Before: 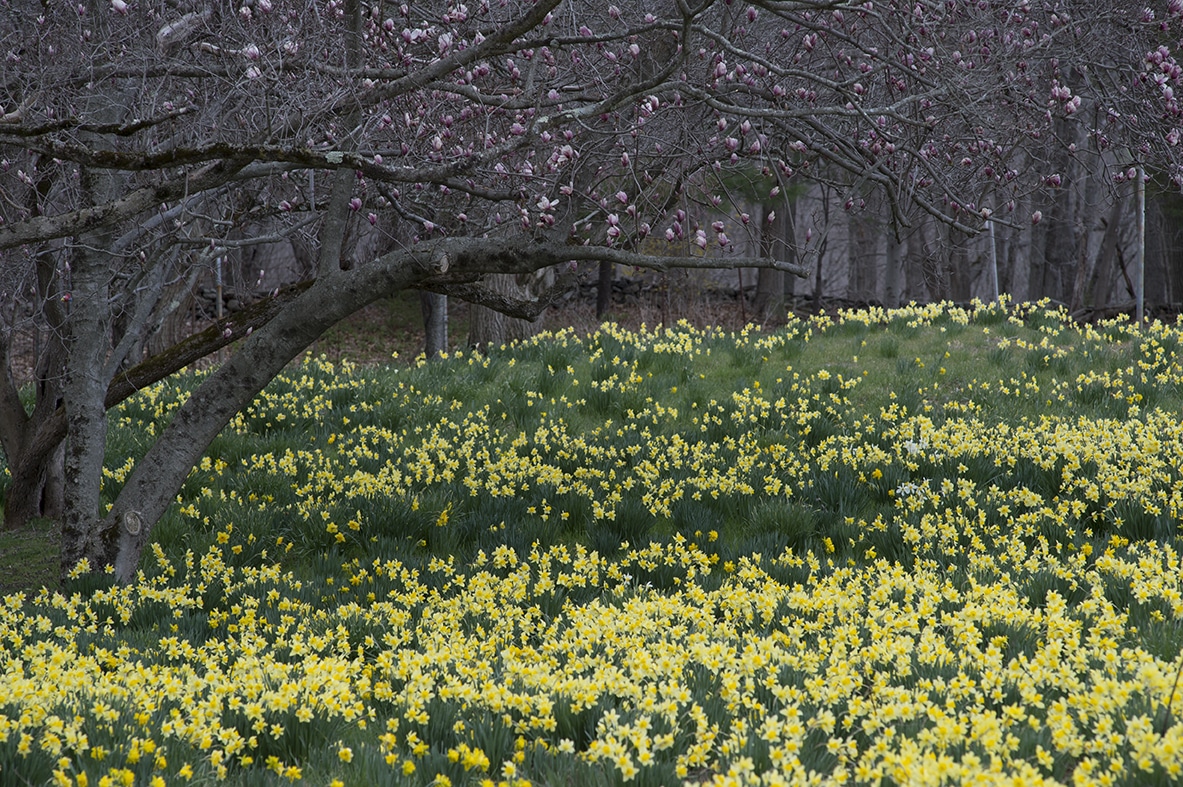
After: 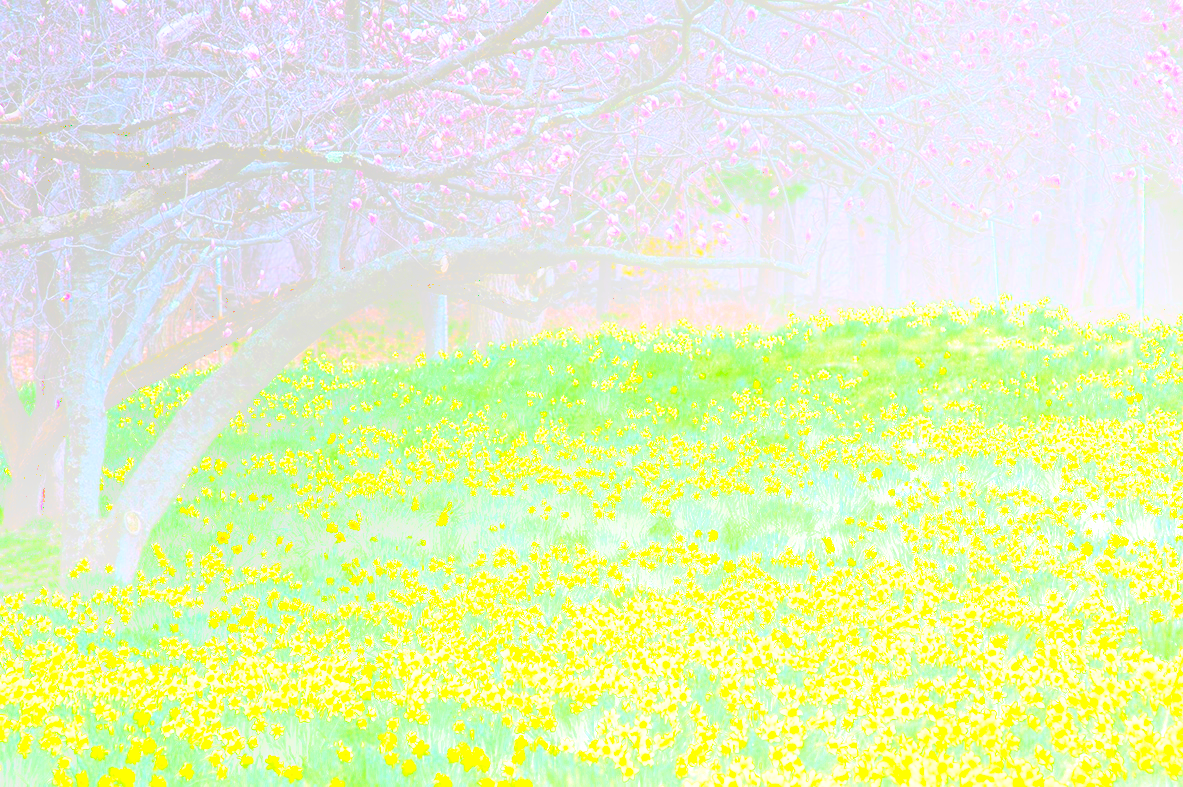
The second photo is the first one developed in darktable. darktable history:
color correction: saturation 2.15
tone curve: curves: ch0 [(0, 0) (0.003, 0.24) (0.011, 0.24) (0.025, 0.24) (0.044, 0.244) (0.069, 0.244) (0.1, 0.252) (0.136, 0.264) (0.177, 0.274) (0.224, 0.284) (0.277, 0.313) (0.335, 0.361) (0.399, 0.415) (0.468, 0.498) (0.543, 0.595) (0.623, 0.695) (0.709, 0.793) (0.801, 0.883) (0.898, 0.942) (1, 1)], preserve colors none
base curve: curves: ch0 [(0, 0) (0.012, 0.01) (0.073, 0.168) (0.31, 0.711) (0.645, 0.957) (1, 1)], preserve colors none
fill light: on, module defaults
bloom: size 70%, threshold 25%, strength 70%
